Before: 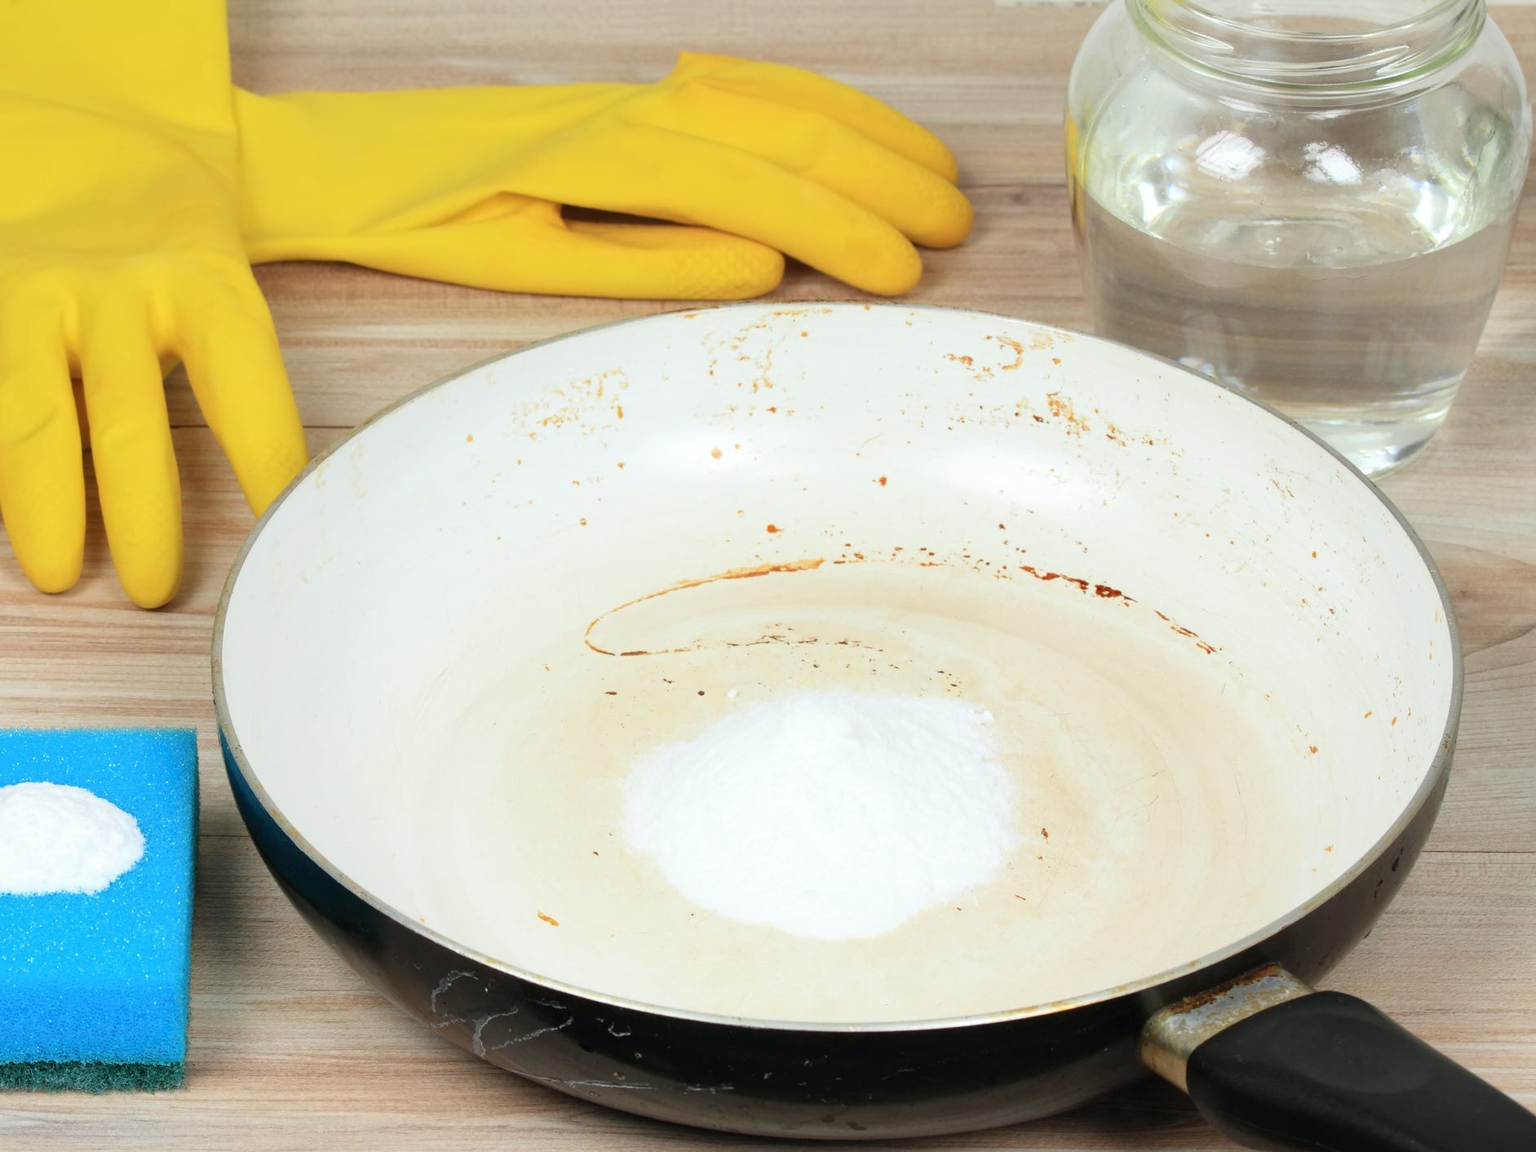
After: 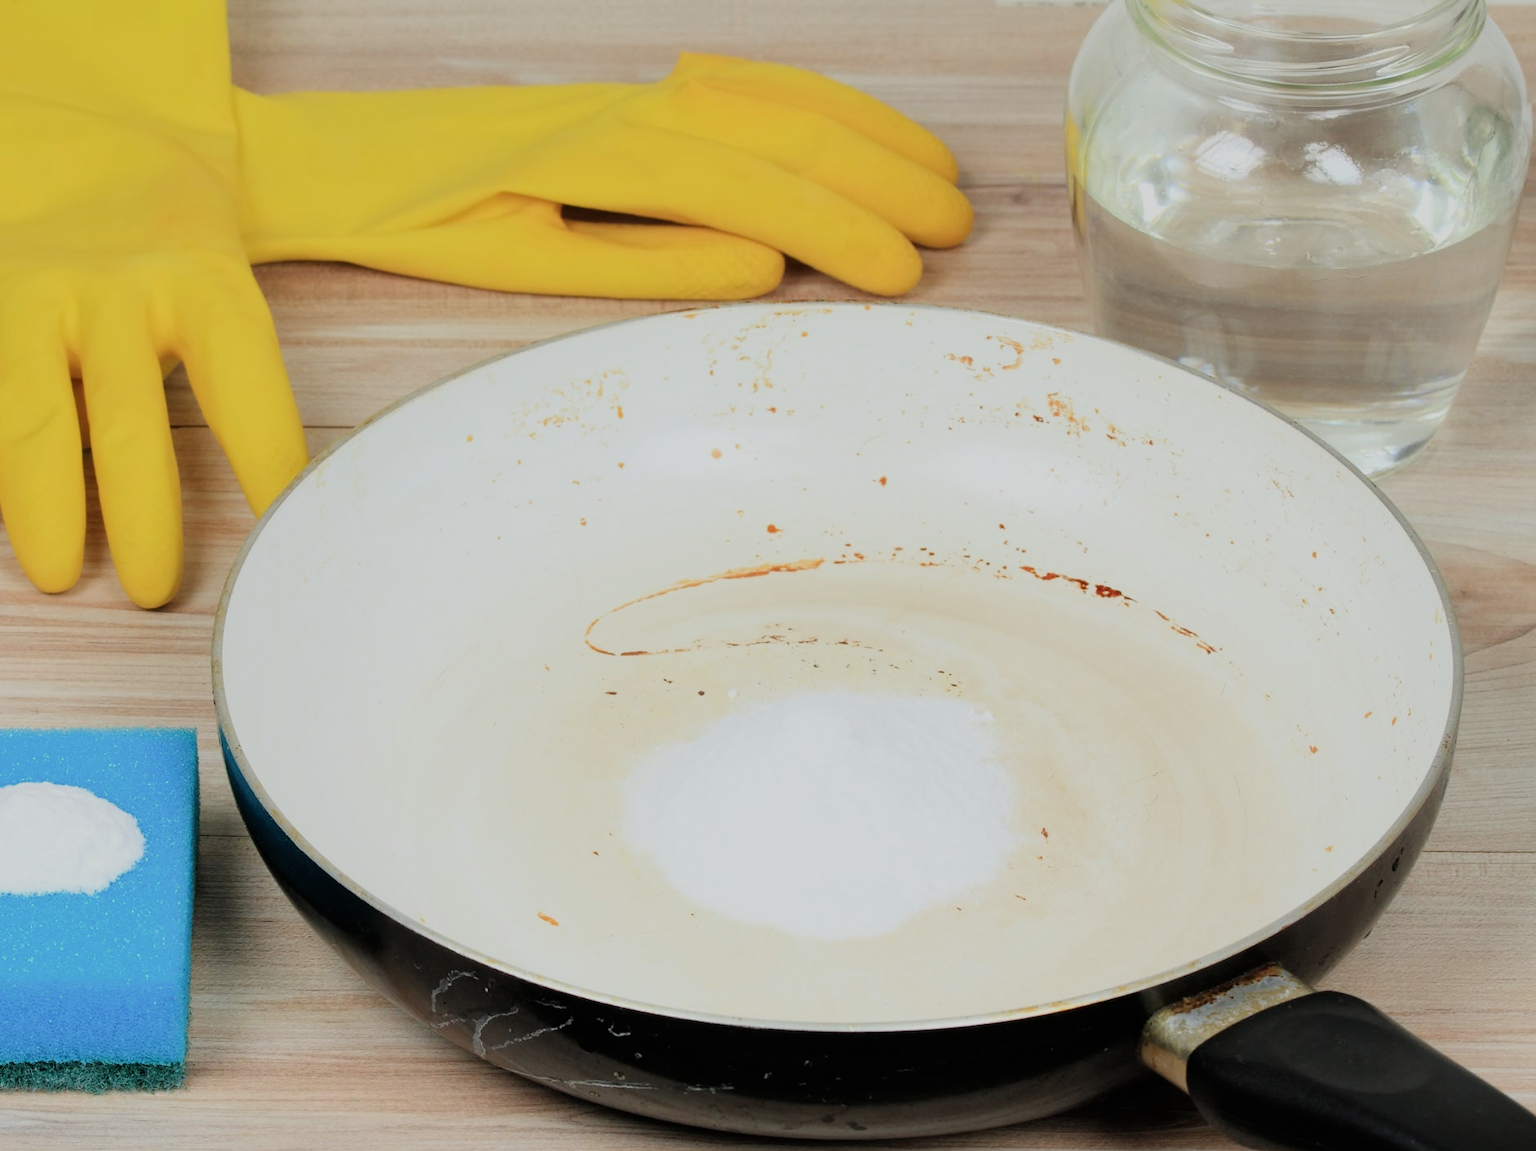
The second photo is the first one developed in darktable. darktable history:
filmic rgb: black relative exposure -7.65 EV, white relative exposure 4.56 EV, hardness 3.61, preserve chrominance max RGB, iterations of high-quality reconstruction 0
